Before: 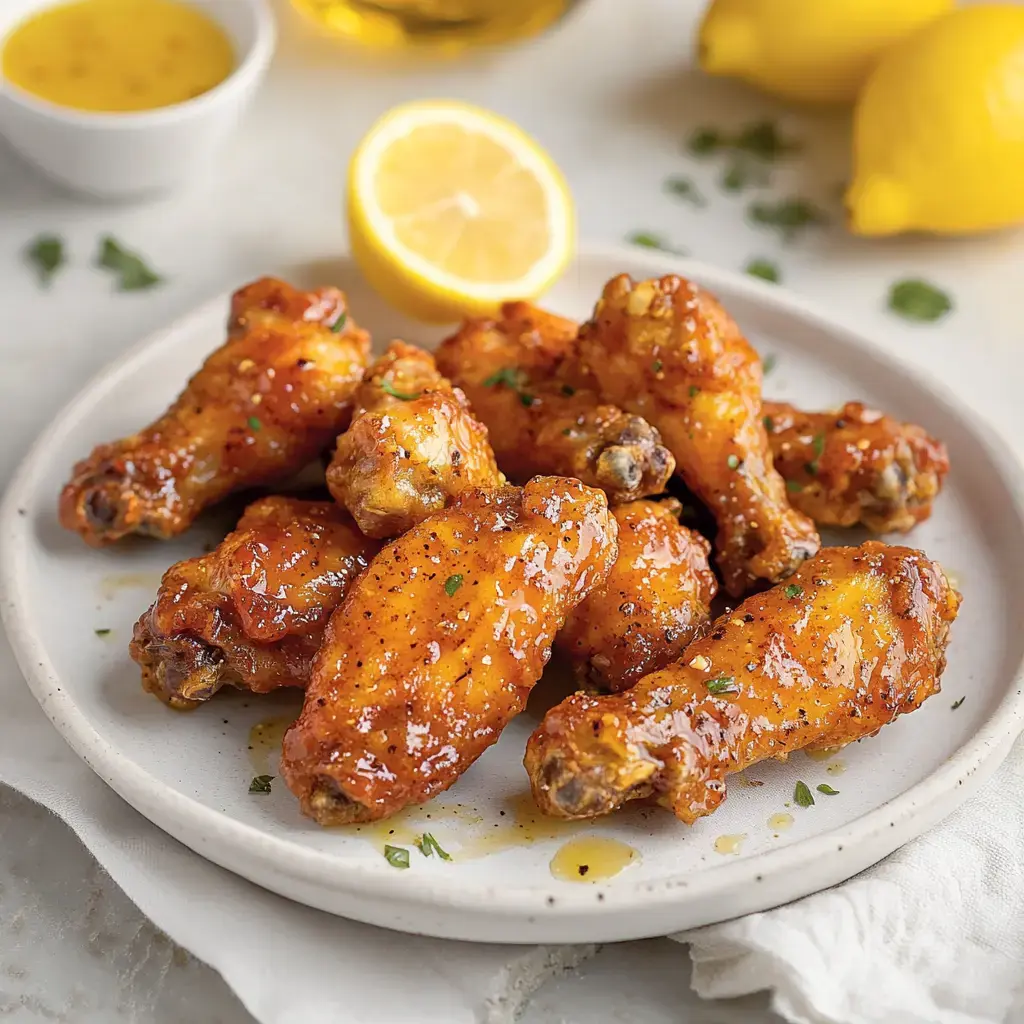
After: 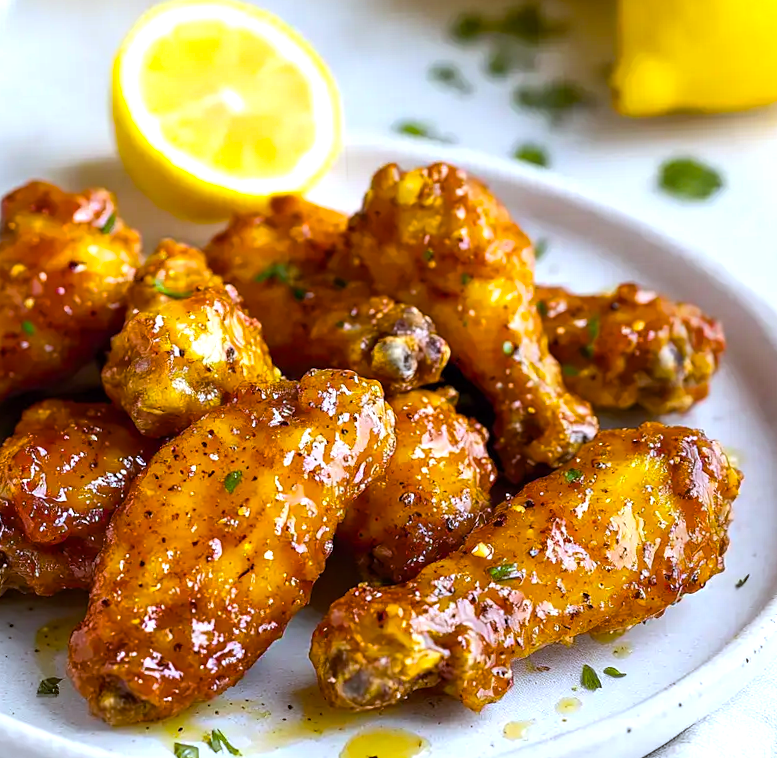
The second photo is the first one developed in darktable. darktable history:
rotate and perspective: rotation -2.12°, lens shift (vertical) 0.009, lens shift (horizontal) -0.008, automatic cropping original format, crop left 0.036, crop right 0.964, crop top 0.05, crop bottom 0.959
white balance: red 0.931, blue 1.11
crop and rotate: left 20.74%, top 7.912%, right 0.375%, bottom 13.378%
color balance rgb: linear chroma grading › global chroma 9%, perceptual saturation grading › global saturation 36%, perceptual brilliance grading › global brilliance 15%, perceptual brilliance grading › shadows -35%, global vibrance 15%
